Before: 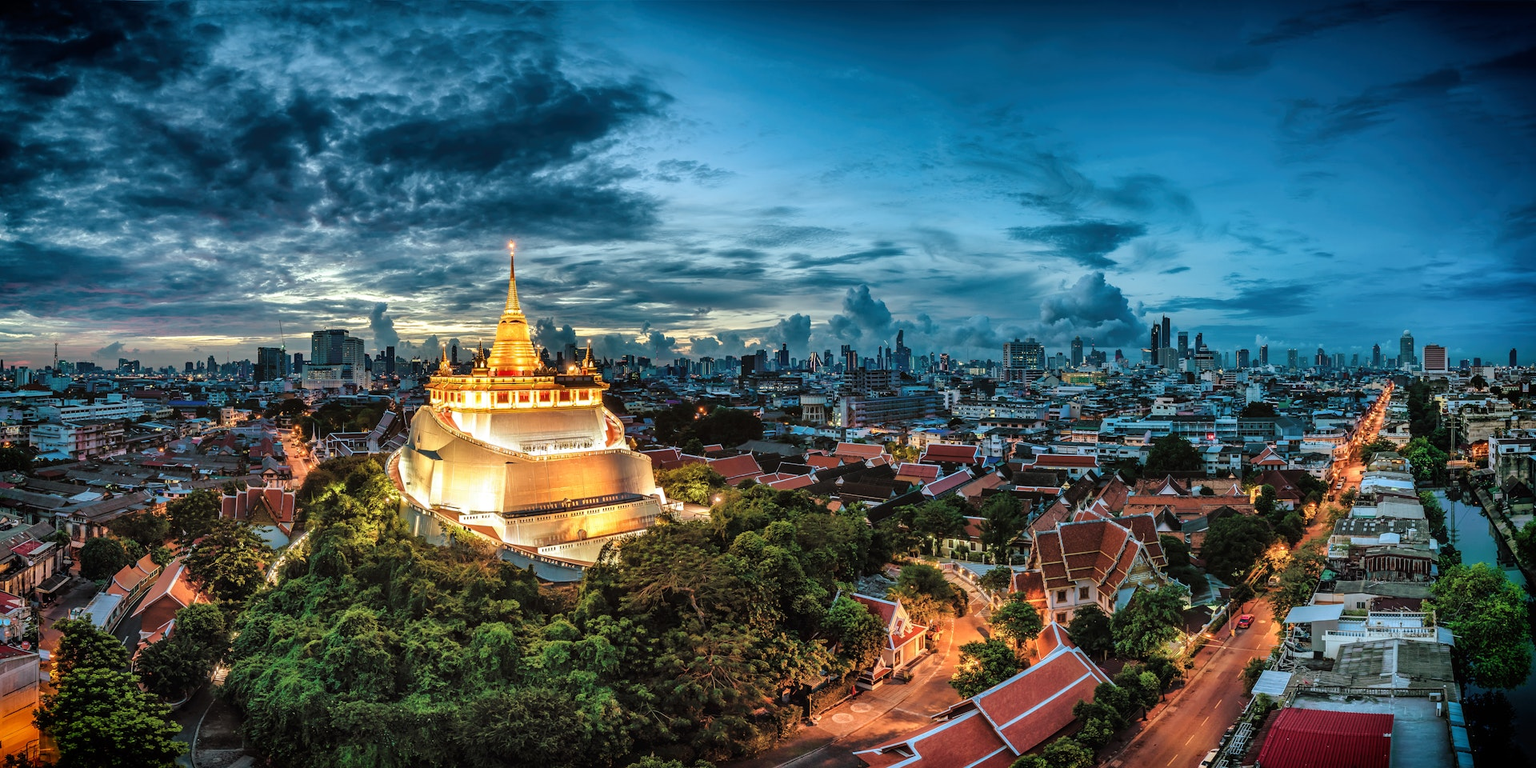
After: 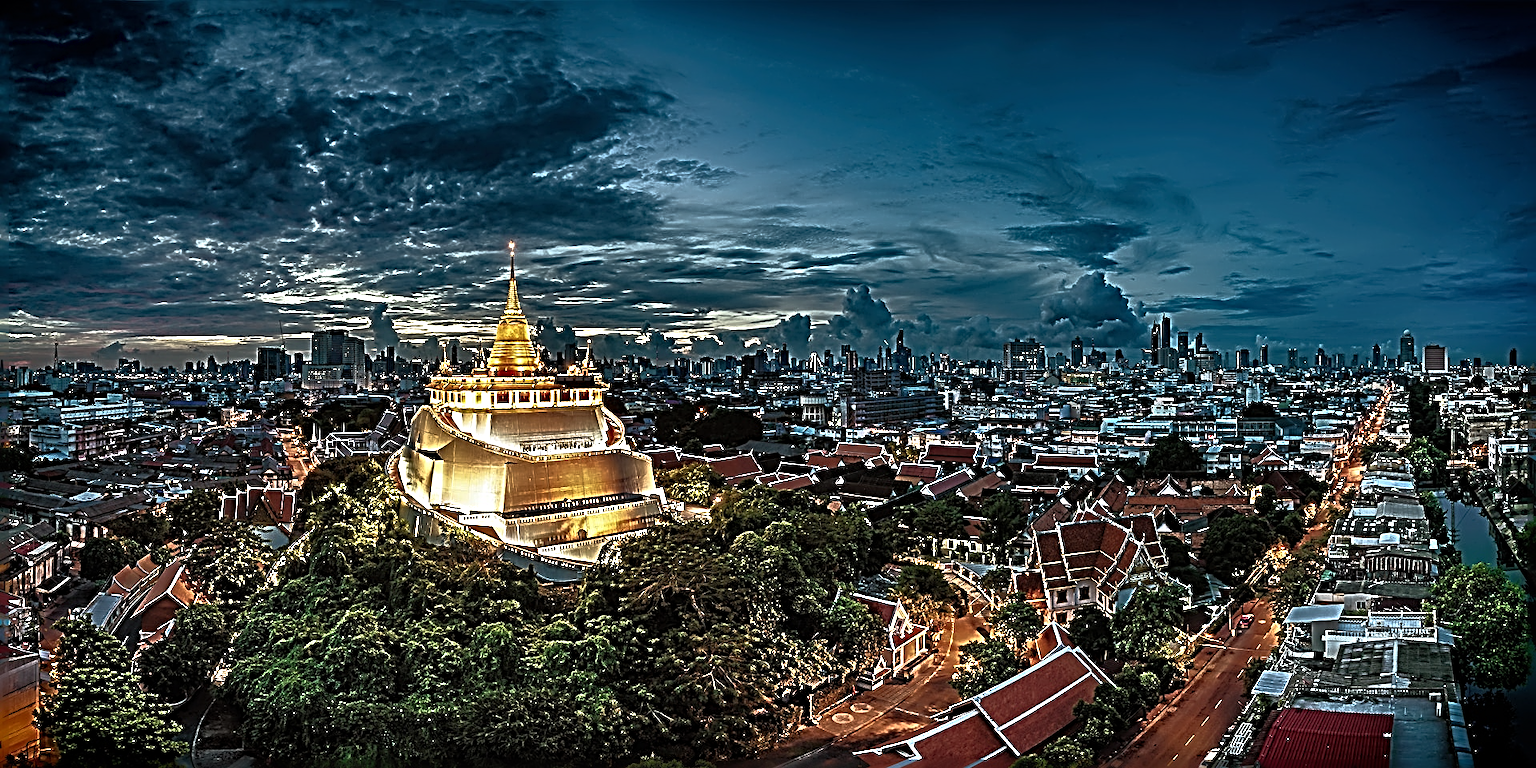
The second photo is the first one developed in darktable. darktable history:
base curve: curves: ch0 [(0, 0) (0.564, 0.291) (0.802, 0.731) (1, 1)]
sharpen: radius 4.001, amount 2
